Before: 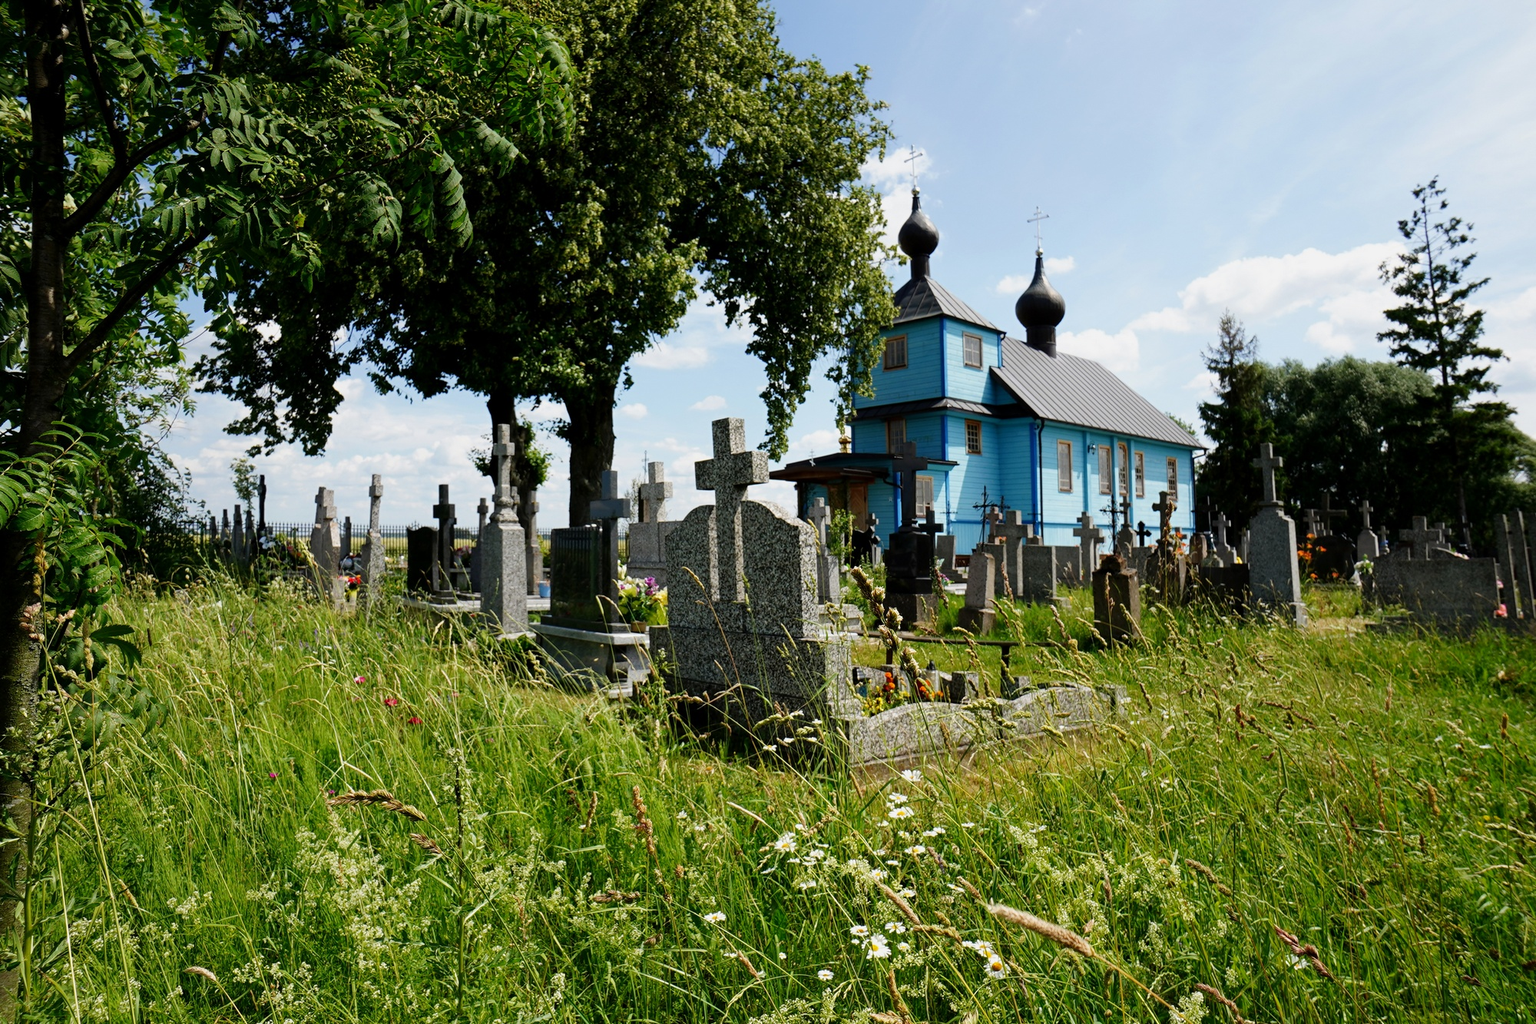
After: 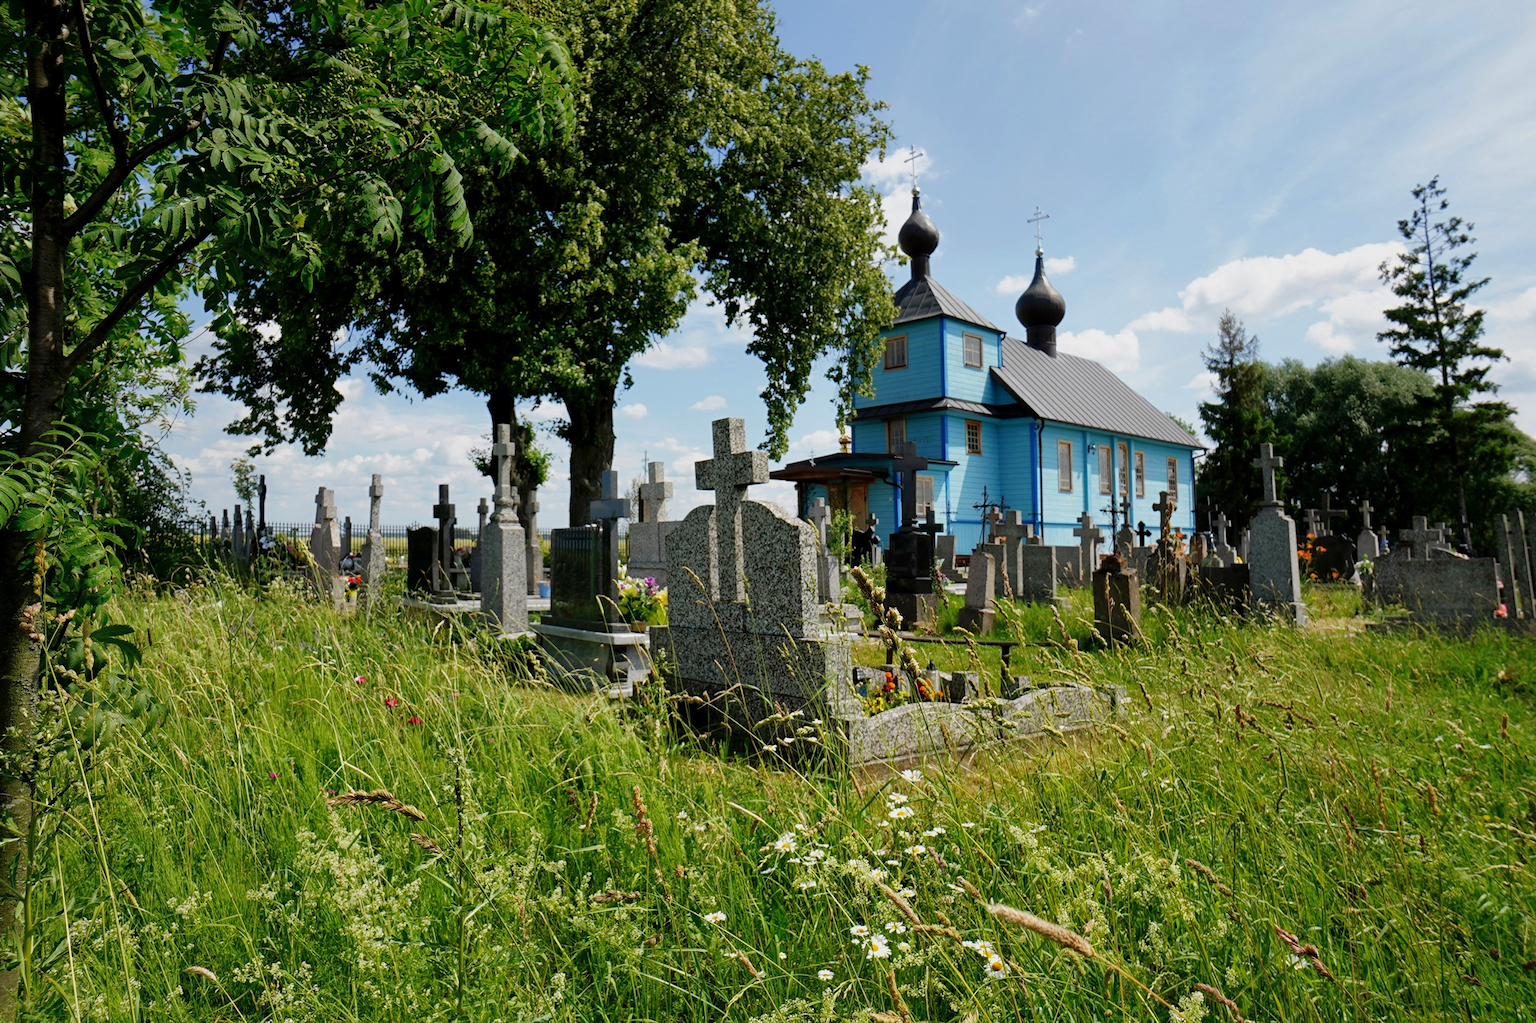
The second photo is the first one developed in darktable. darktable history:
shadows and highlights: highlights color adjustment 72.57%
